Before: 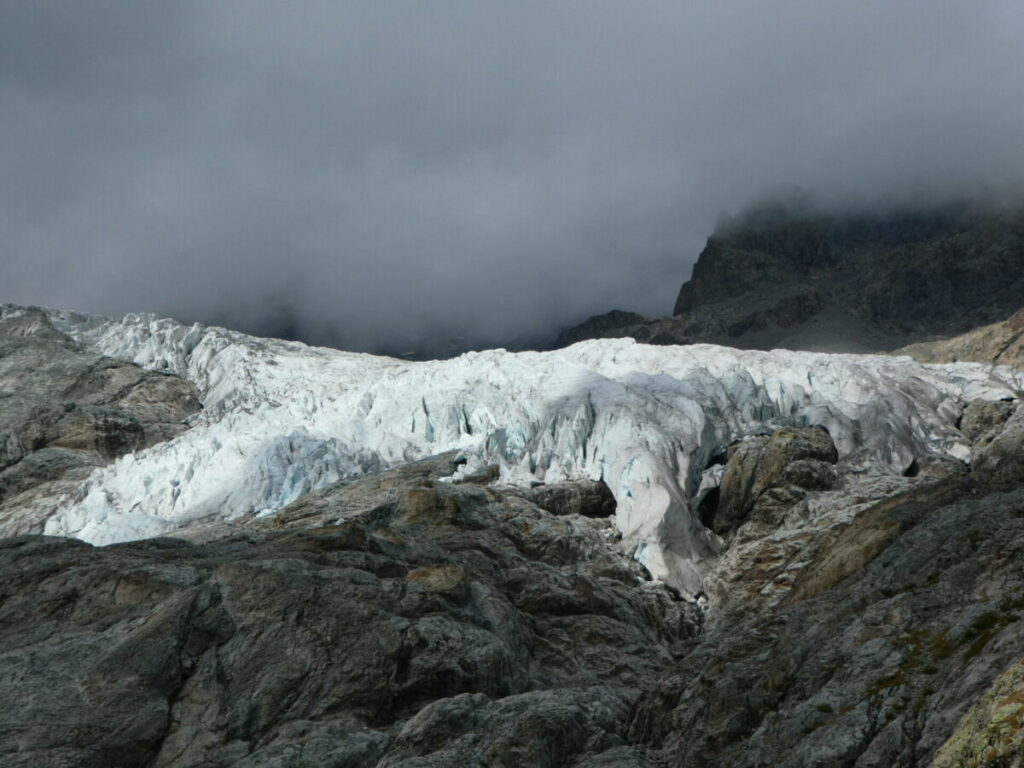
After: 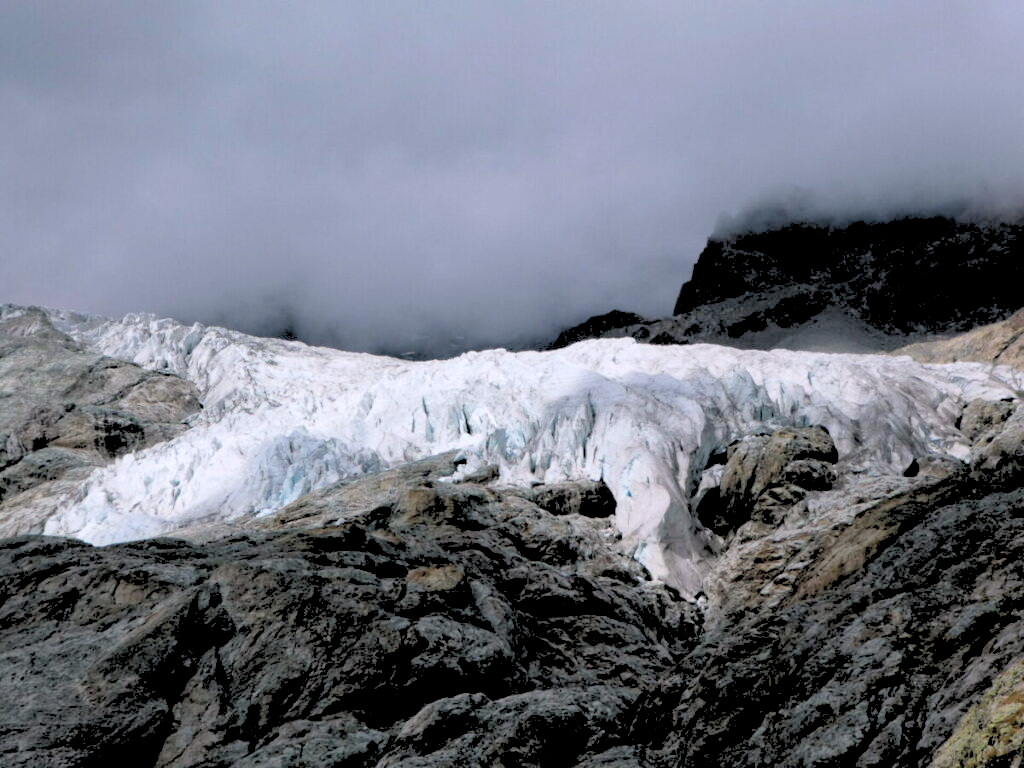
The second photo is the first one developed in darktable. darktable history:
white balance: red 1.05, blue 1.072
rgb levels: levels [[0.027, 0.429, 0.996], [0, 0.5, 1], [0, 0.5, 1]]
